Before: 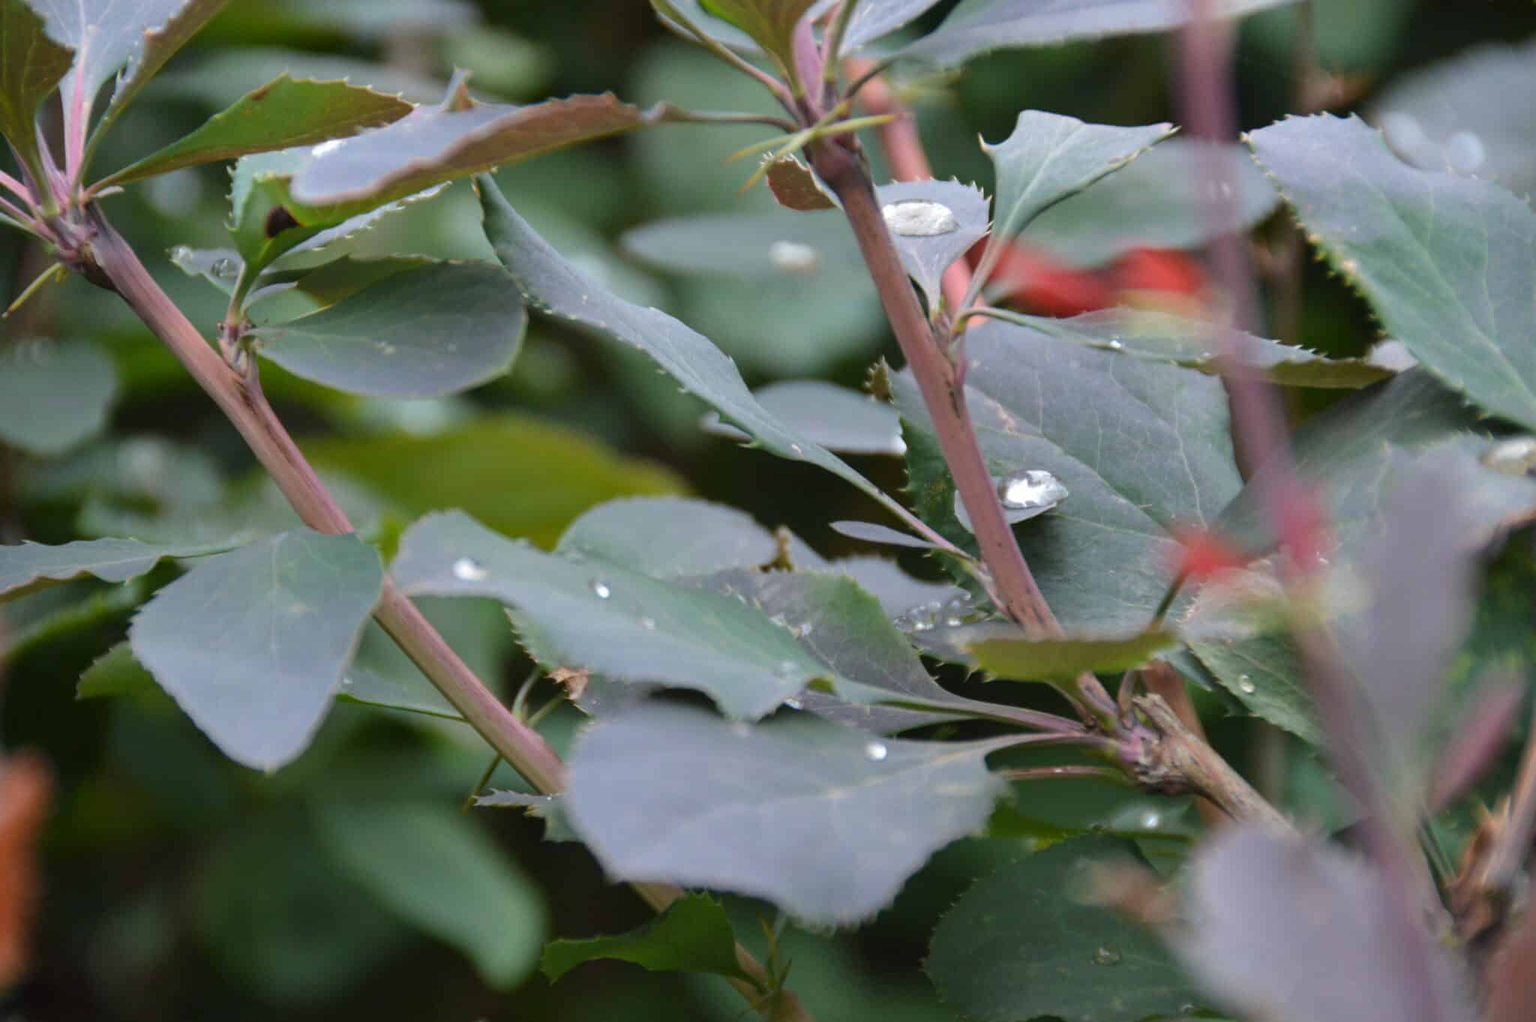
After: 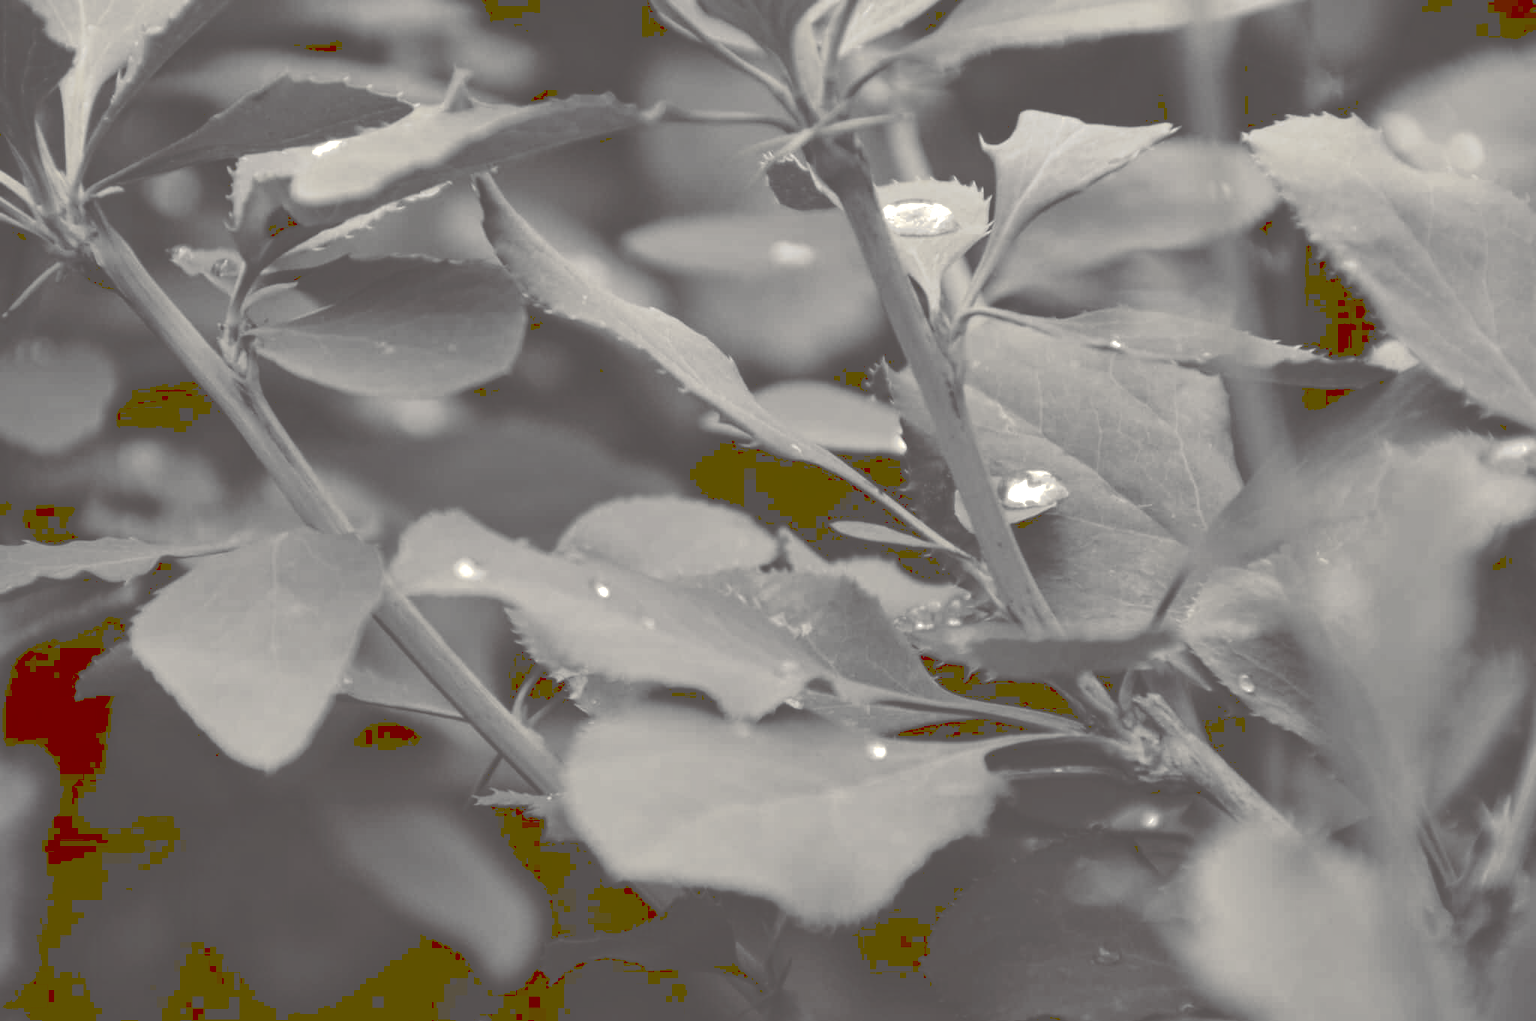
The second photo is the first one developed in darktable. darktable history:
tone curve: curves: ch0 [(0, 0) (0.003, 0.346) (0.011, 0.346) (0.025, 0.346) (0.044, 0.35) (0.069, 0.354) (0.1, 0.361) (0.136, 0.368) (0.177, 0.381) (0.224, 0.395) (0.277, 0.421) (0.335, 0.458) (0.399, 0.502) (0.468, 0.556) (0.543, 0.617) (0.623, 0.685) (0.709, 0.748) (0.801, 0.814) (0.898, 0.865) (1, 1)], preserve colors none
color look up table: target L [85.98, 79.65, 88.82, 75.99, 83.08, 71.02, 50.03, 60.47, 38.77, 41.48, 35.46, 22.03, 4.237, 202.86, 109.79, 82.92, 75.53, 62.08, 57.5, 55.49, 68.58, 59.8, 52.88, 31.3, 34.93, 30.72, 28.99, 1.971, 100.28, 86.73, 88.78, 75.53, 88.28, 84.52, 69.53, 55.93, 86.73, 64.02, 31.3, 42.85, 27.98, 4.237, 87.52, 89.49, 89.49, 74.5, 54.11, 48.35, 31.34], target a [0.849, 0.919, 0.019, 1.277, 0.892, 0.348, 0.628, 0.191, 1.388, 1.042, 1.704, 4.281, 11.3, 0, 0.001, 0.167, 0.582, 0.524, 0.478, 0.59, 1.488, 0.742, 0.911, 1.705, 1.394, 2.459, 3.244, 11.67, -1.31, 1.075, -0.232, 0.582, 0.735, 0.868, 0.331, 0.434, 1.075, 0.861, 1.705, 0.944, 2.934, 11.3, 0.521, -0.214, -0.214, 1.231, 1.021, 0.238, 1.876], target b [8.215, 5.826, 9.022, 4.828, 7.458, 4.208, 1.002, 2.441, 0.483, 0.479, -0.065, 0.266, 6.366, -0.002, -0.006, 7.19, 4.869, 3.187, 1.372, 1.917, 3.938, 2.058, 2.022, 0.763, 0.686, -0.033, -0.044, 2.506, 20.88, 8.898, 10.01, 4.869, 9.293, 7.699, 4.212, 1.986, 8.898, 3.241, 0.763, 0.345, -0.247, 6.366, 10.17, 10, 10, 4.803, 0.98, 0.812, -0.342], num patches 49
